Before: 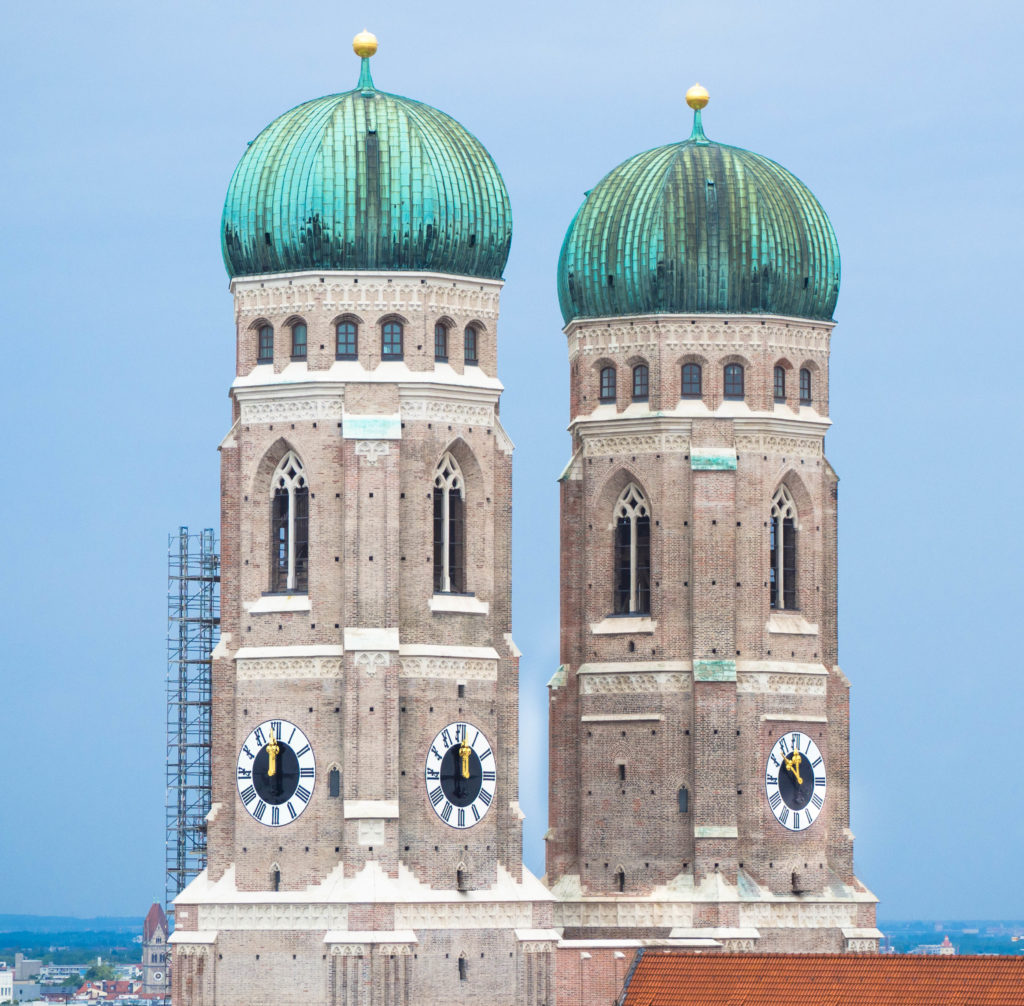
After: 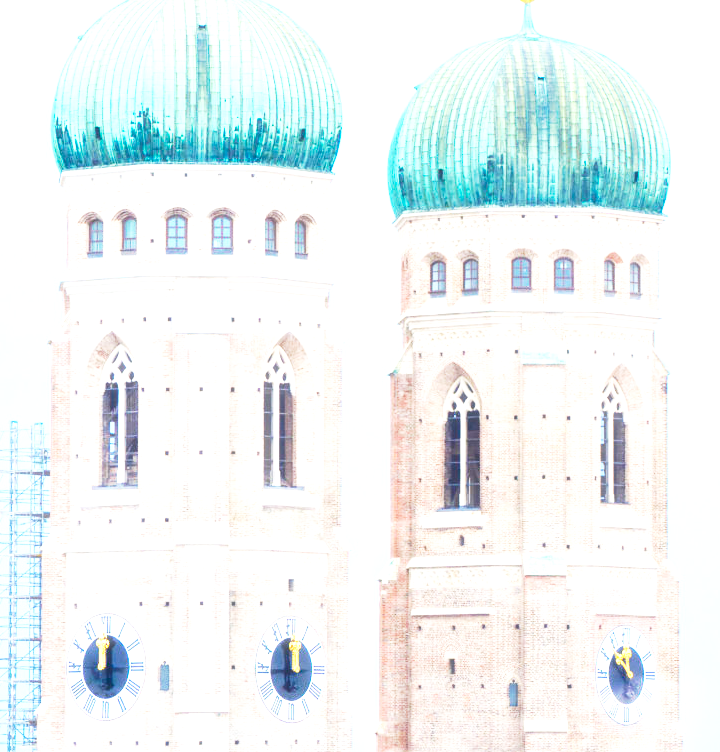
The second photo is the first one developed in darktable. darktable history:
haze removal: strength -0.095, adaptive false
crop and rotate: left 16.656%, top 10.723%, right 13.028%, bottom 14.451%
exposure: exposure 1.495 EV, compensate highlight preservation false
base curve: curves: ch0 [(0, 0) (0.005, 0.002) (0.193, 0.295) (0.399, 0.664) (0.75, 0.928) (1, 1)], preserve colors none
color balance rgb: perceptual saturation grading › global saturation 20%, perceptual saturation grading › highlights -25.417%, perceptual saturation grading › shadows 25.376%, global vibrance 44.382%
